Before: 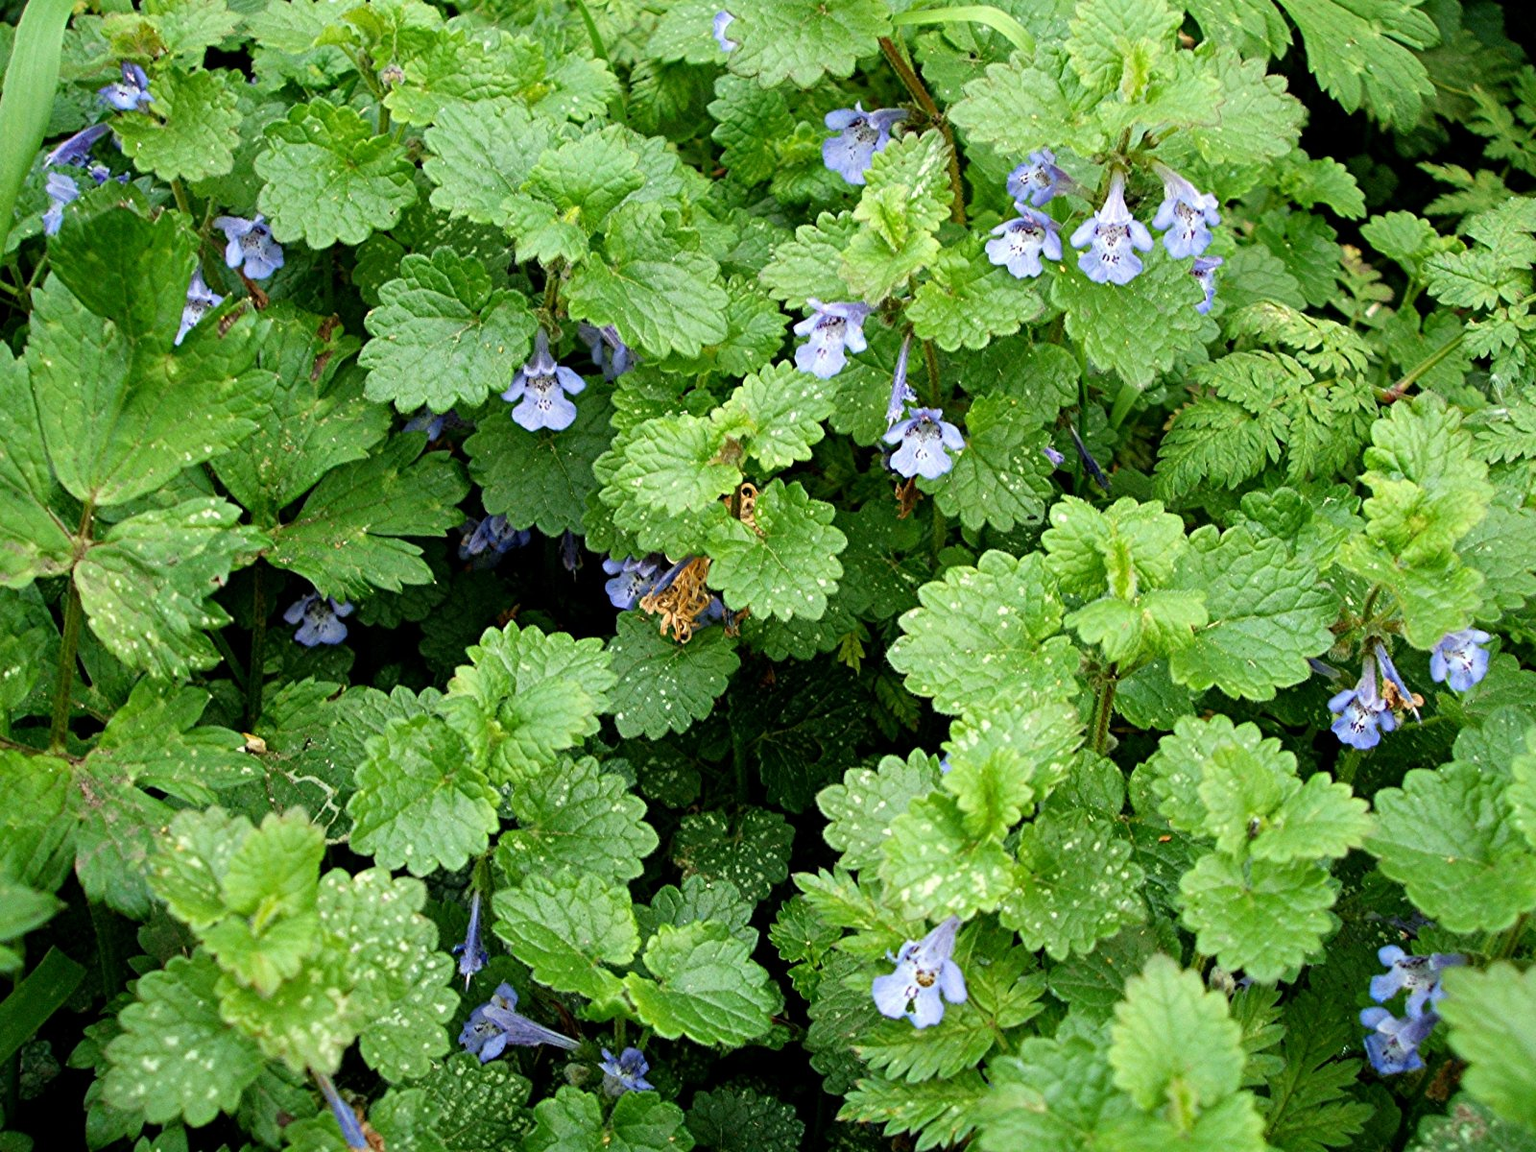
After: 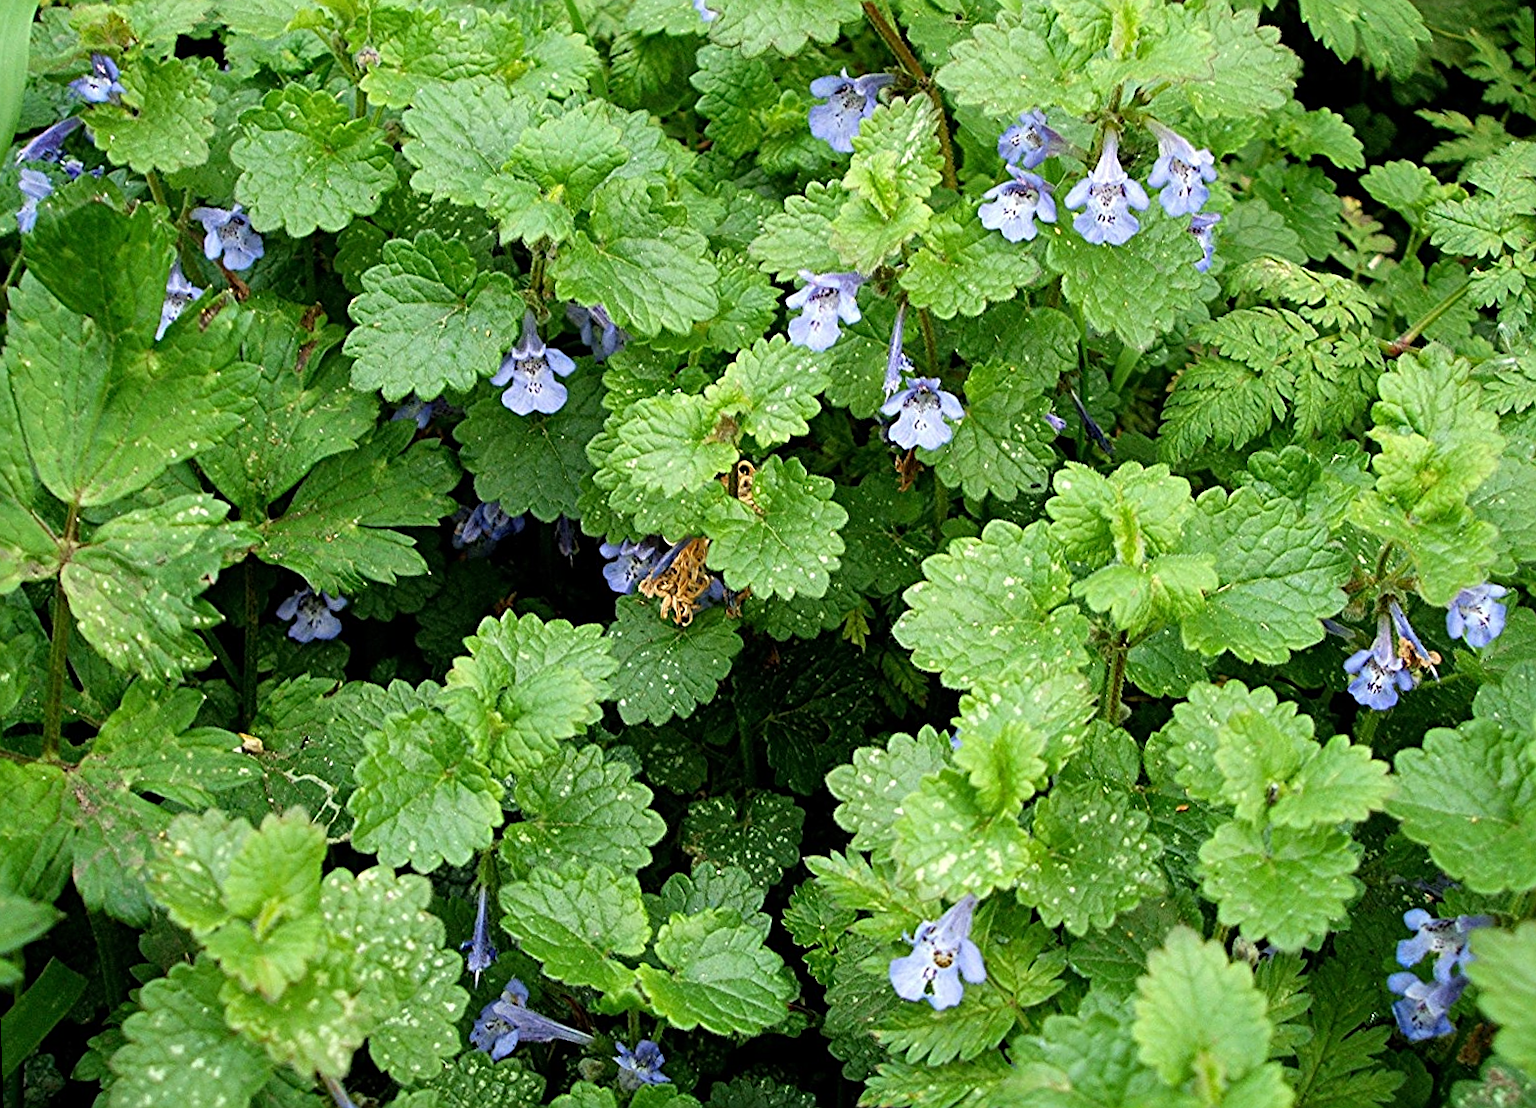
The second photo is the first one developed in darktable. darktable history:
sharpen: on, module defaults
rotate and perspective: rotation -2°, crop left 0.022, crop right 0.978, crop top 0.049, crop bottom 0.951
